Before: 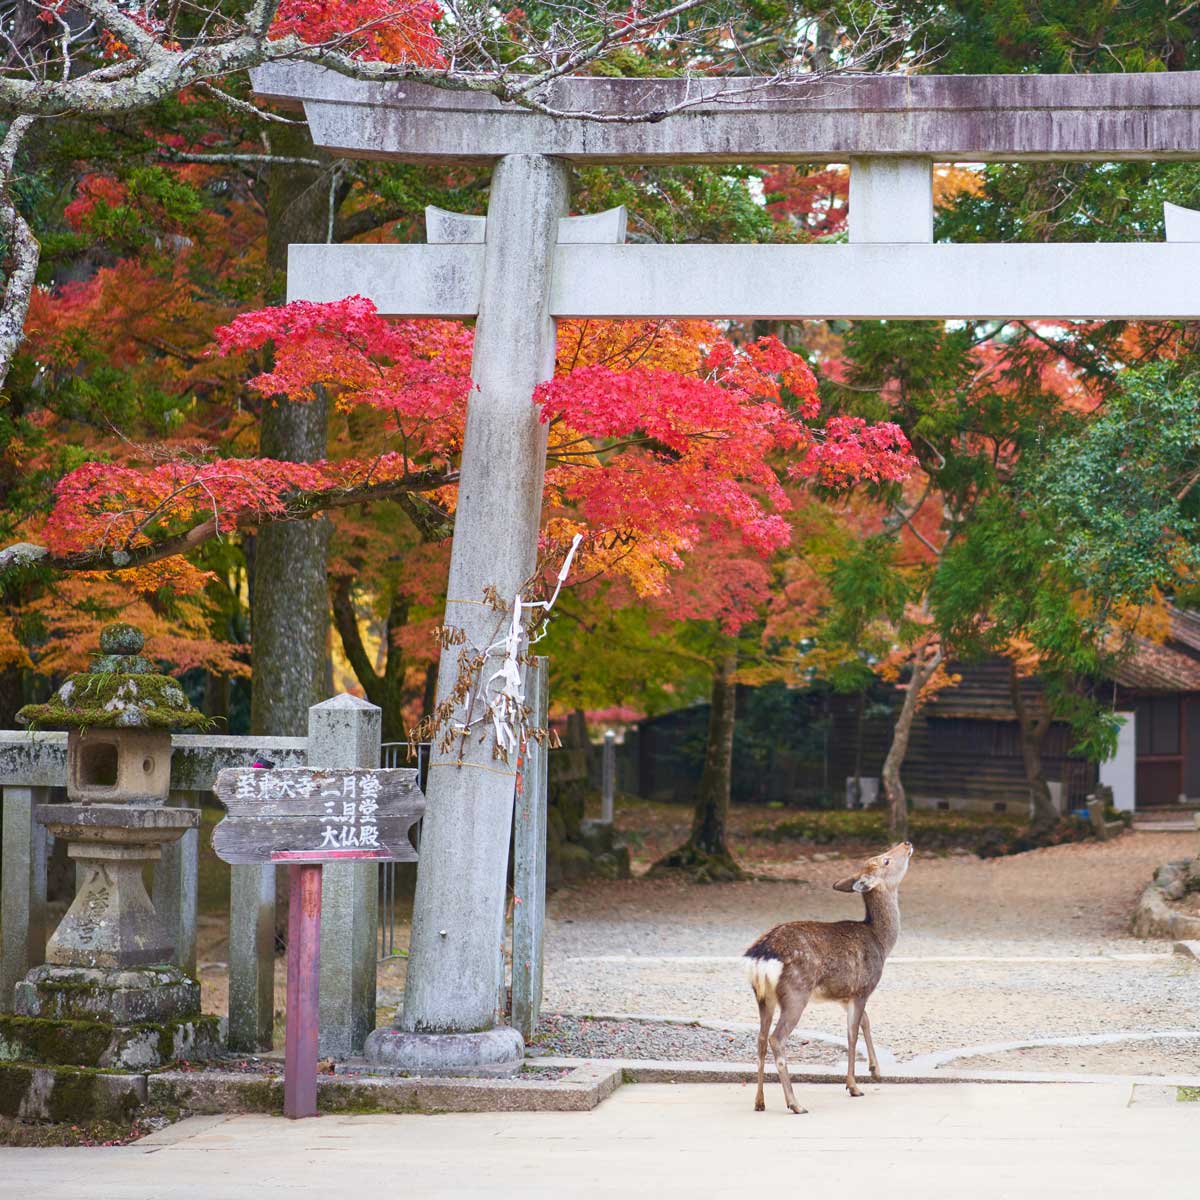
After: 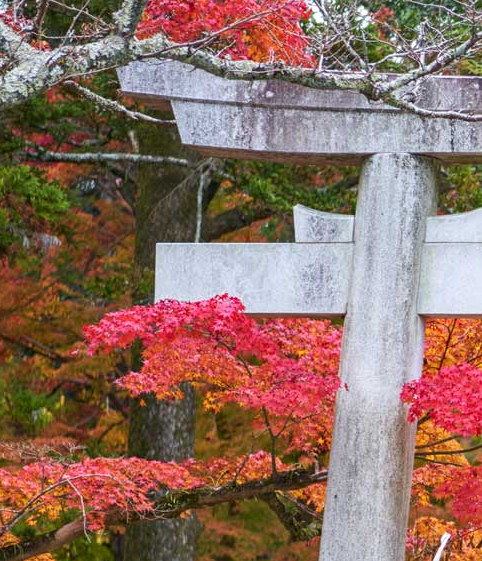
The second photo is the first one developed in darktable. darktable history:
crop and rotate: left 11.023%, top 0.092%, right 48.75%, bottom 53.13%
local contrast: on, module defaults
